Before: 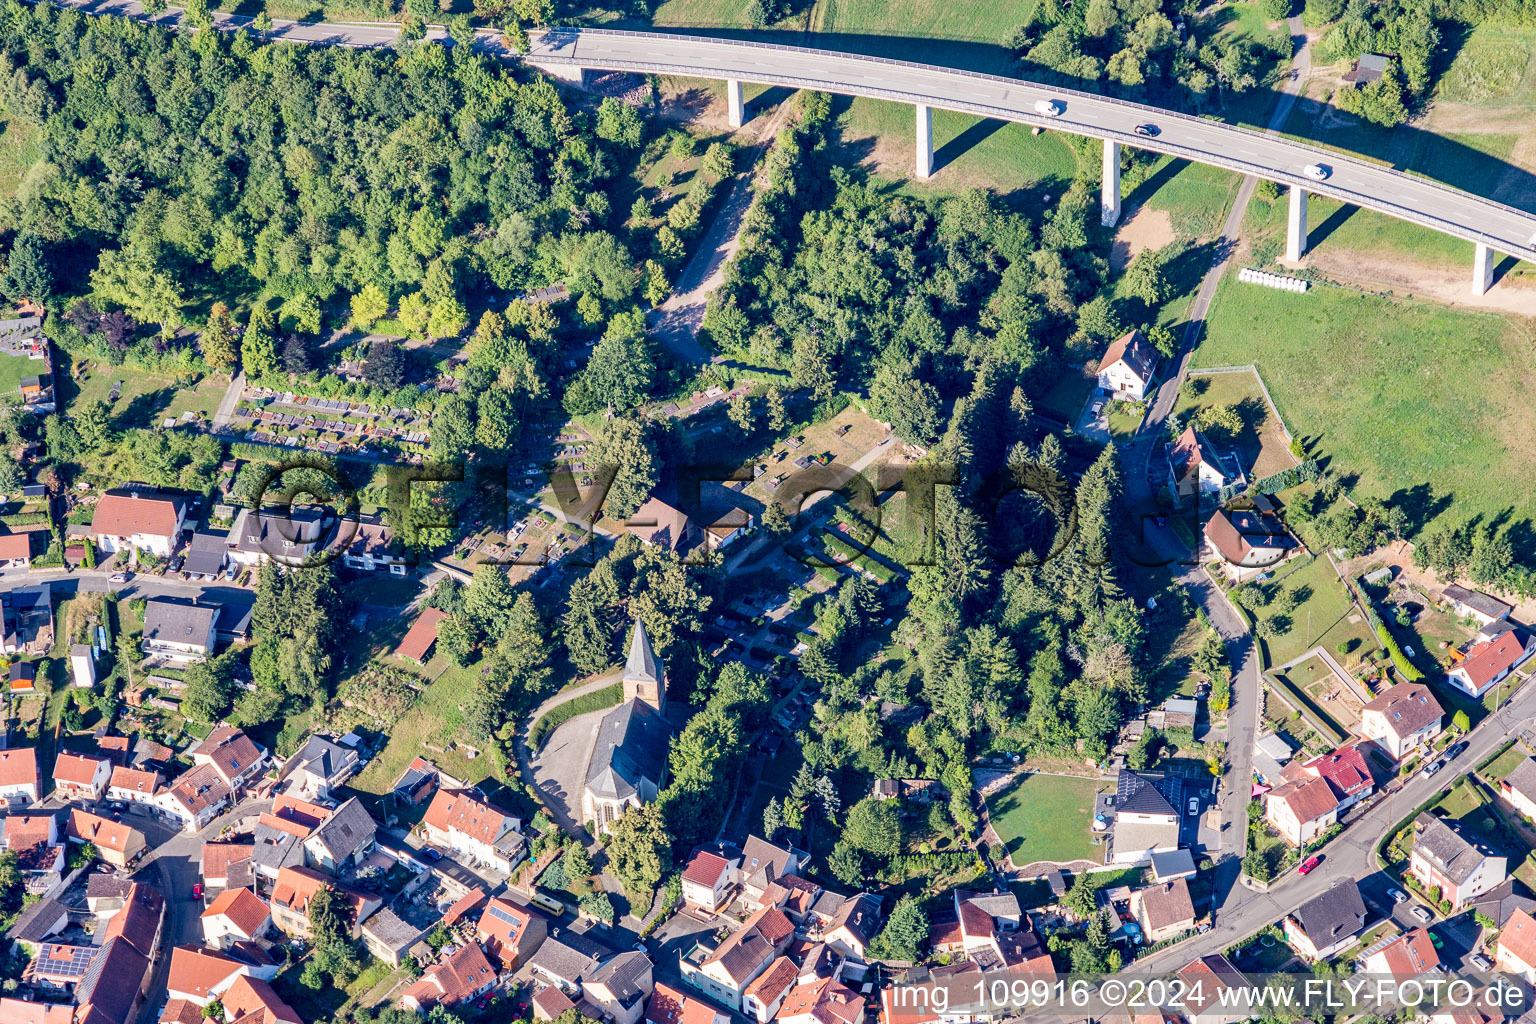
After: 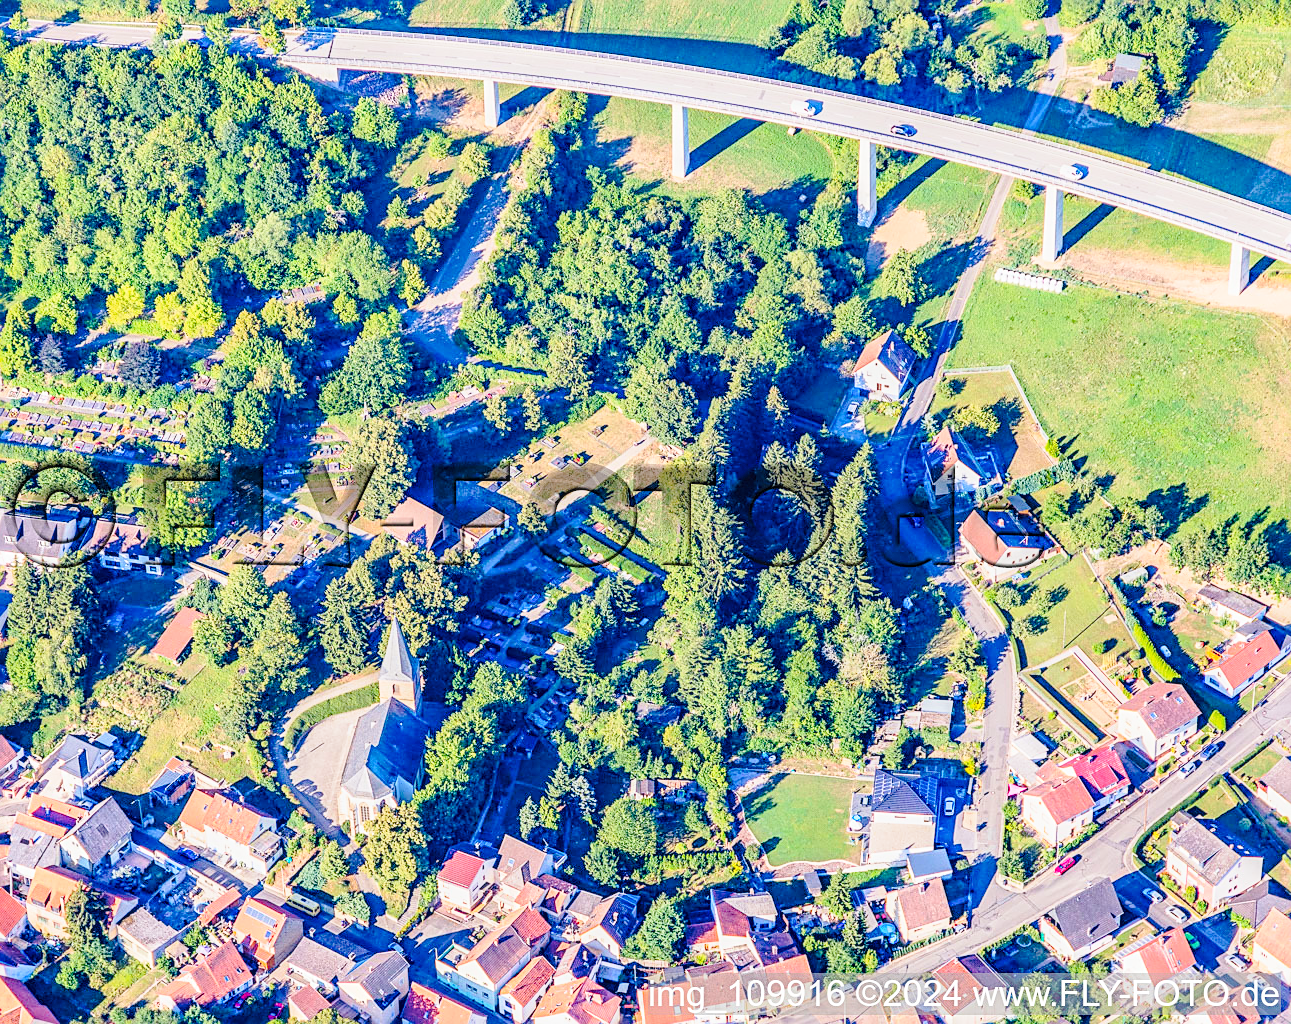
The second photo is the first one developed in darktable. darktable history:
crop: left 15.899%
color correction: highlights b* 0.034, saturation 1.36
local contrast: on, module defaults
tone curve: curves: ch0 [(0, 0) (0.035, 0.017) (0.131, 0.108) (0.279, 0.279) (0.476, 0.554) (0.617, 0.693) (0.704, 0.77) (0.801, 0.854) (0.895, 0.927) (1, 0.976)]; ch1 [(0, 0) (0.318, 0.278) (0.444, 0.427) (0.493, 0.488) (0.504, 0.497) (0.537, 0.538) (0.594, 0.616) (0.746, 0.764) (1, 1)]; ch2 [(0, 0) (0.316, 0.292) (0.381, 0.37) (0.423, 0.448) (0.476, 0.482) (0.502, 0.495) (0.529, 0.547) (0.583, 0.608) (0.639, 0.657) (0.7, 0.7) (0.861, 0.808) (1, 0.951)], preserve colors none
sharpen: on, module defaults
contrast brightness saturation: contrast 0.097, brightness 0.303, saturation 0.146
